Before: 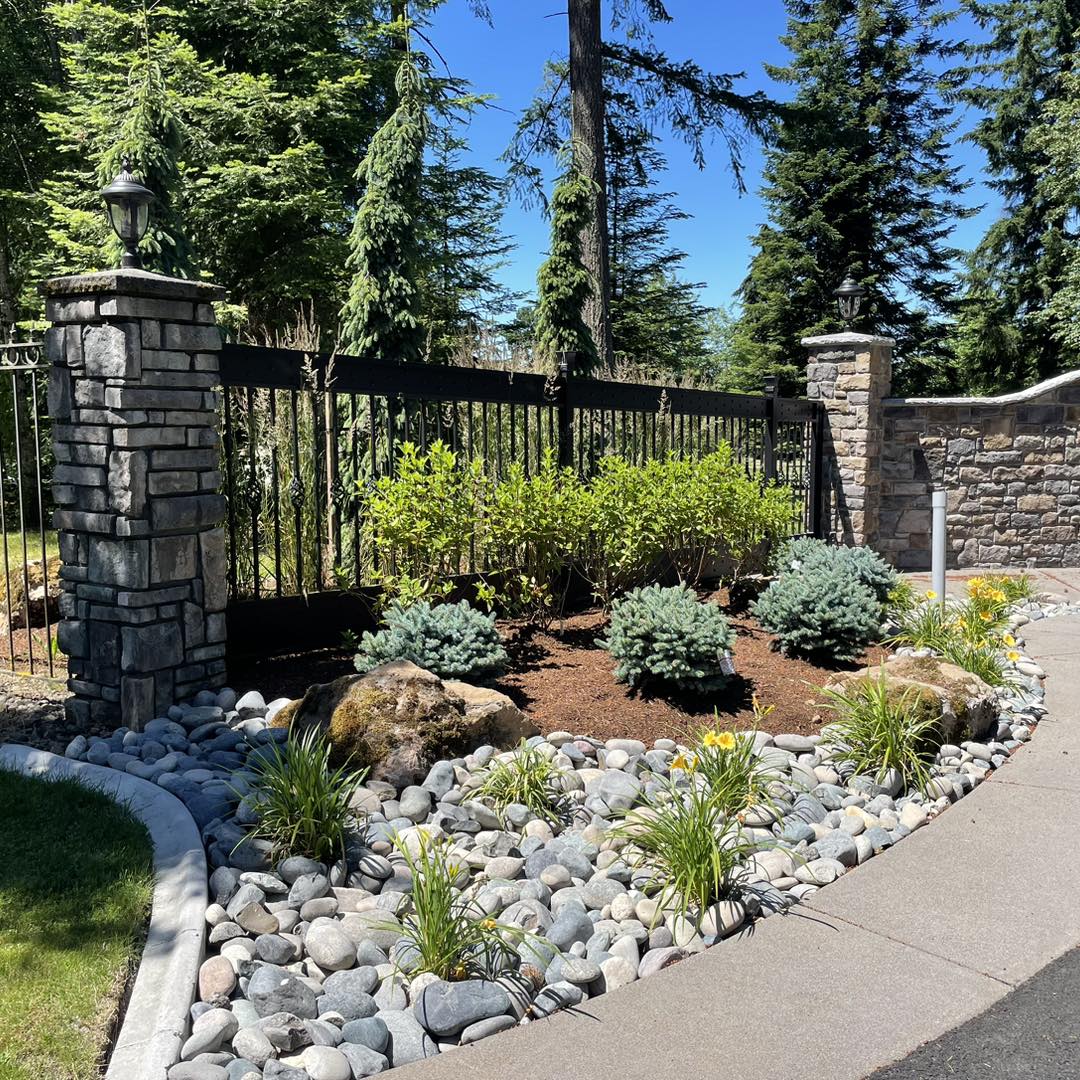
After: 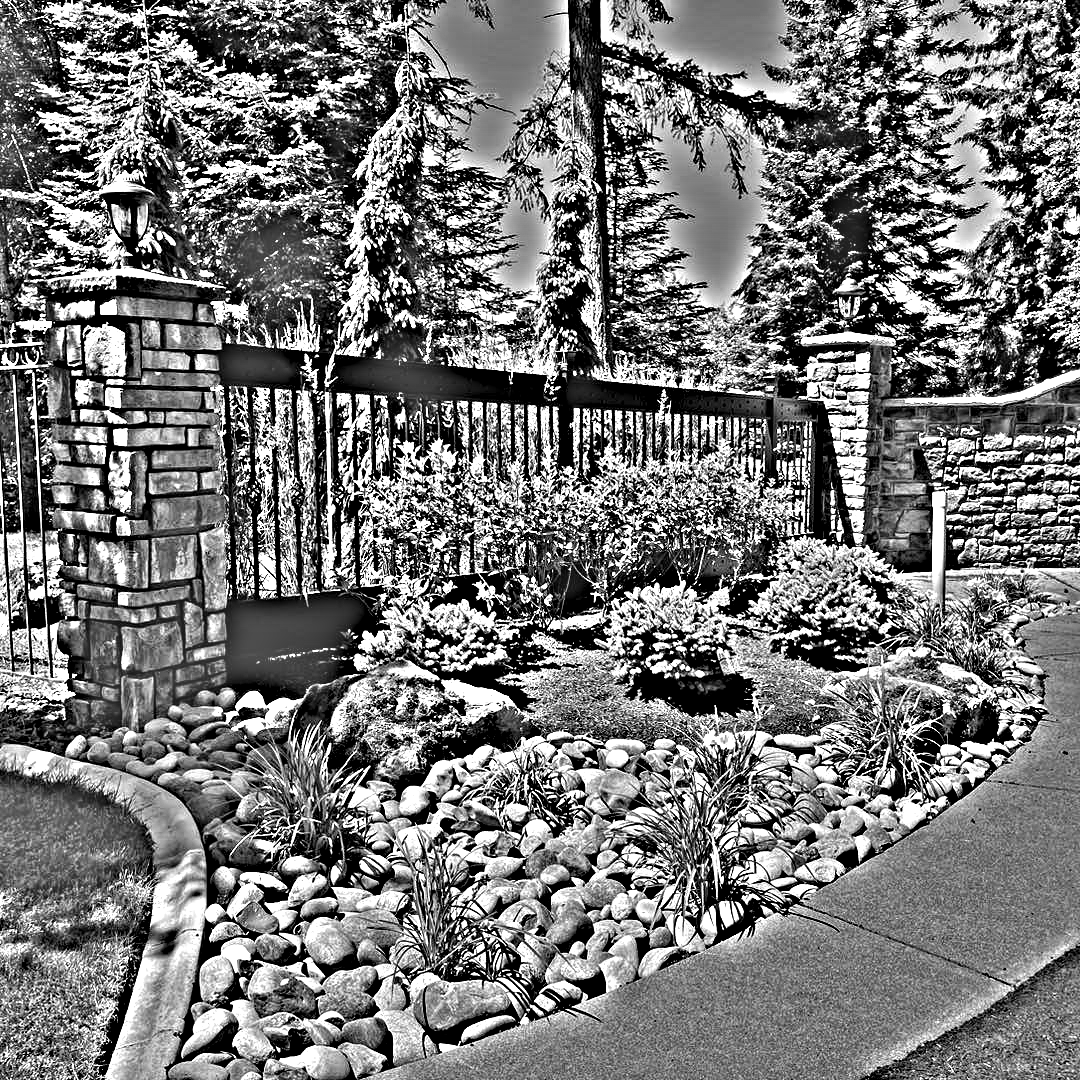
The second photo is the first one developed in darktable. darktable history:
contrast equalizer: octaves 7, y [[0.6 ×6], [0.55 ×6], [0 ×6], [0 ×6], [0 ×6]]
local contrast: highlights 100%, shadows 100%, detail 120%, midtone range 0.2
highpass: on, module defaults
